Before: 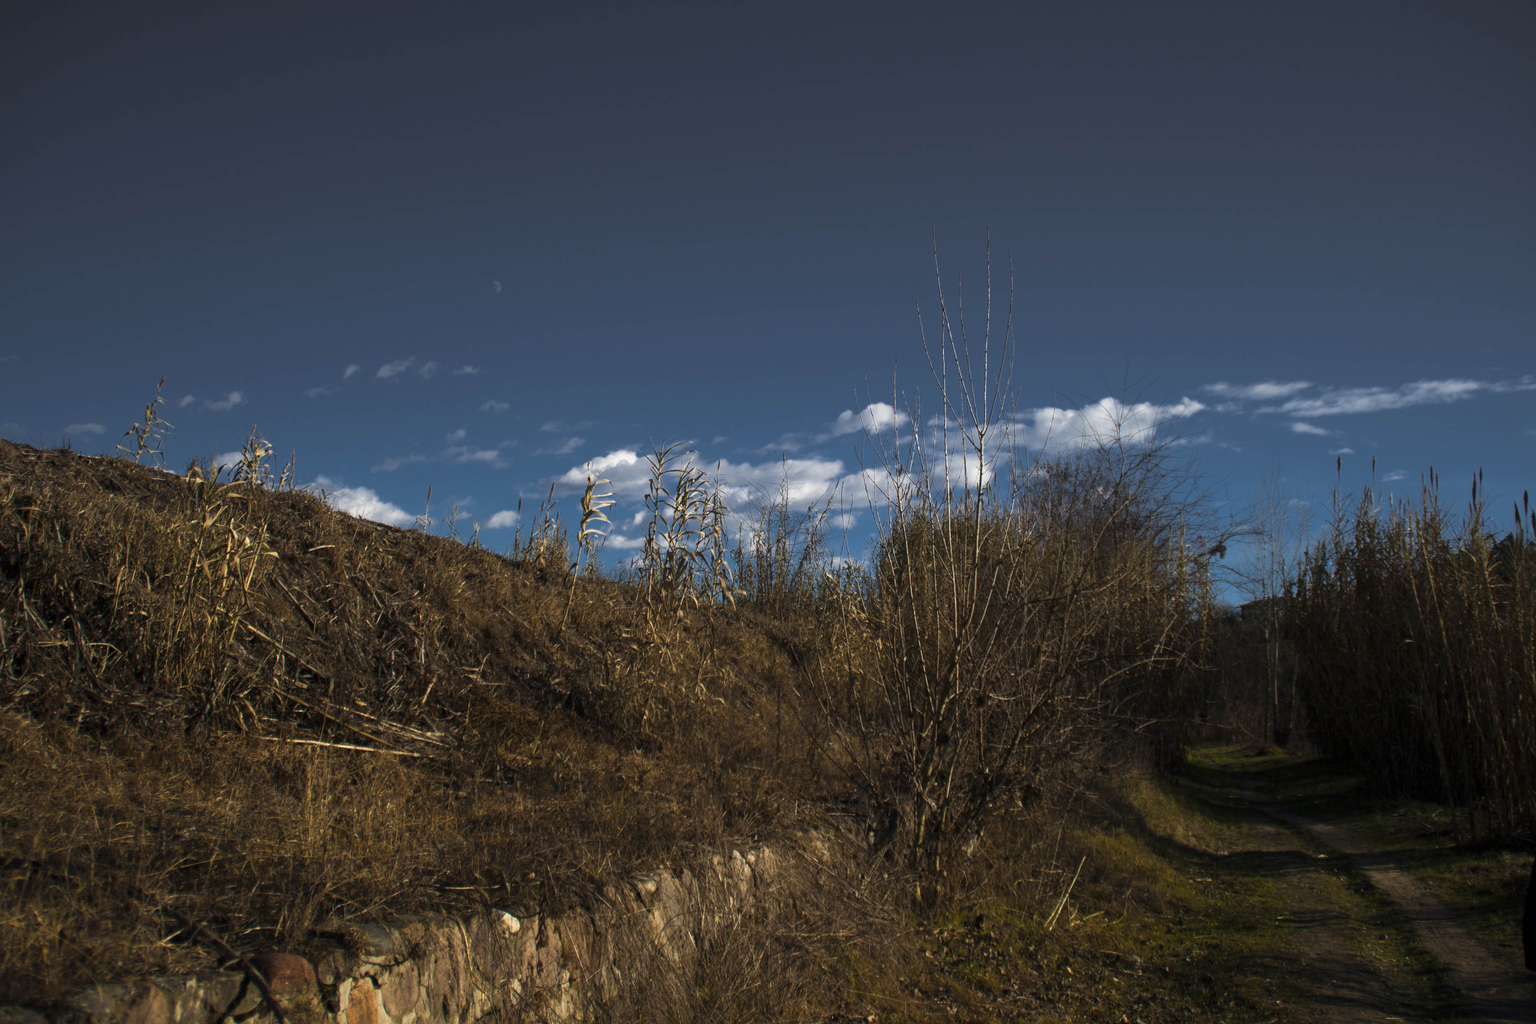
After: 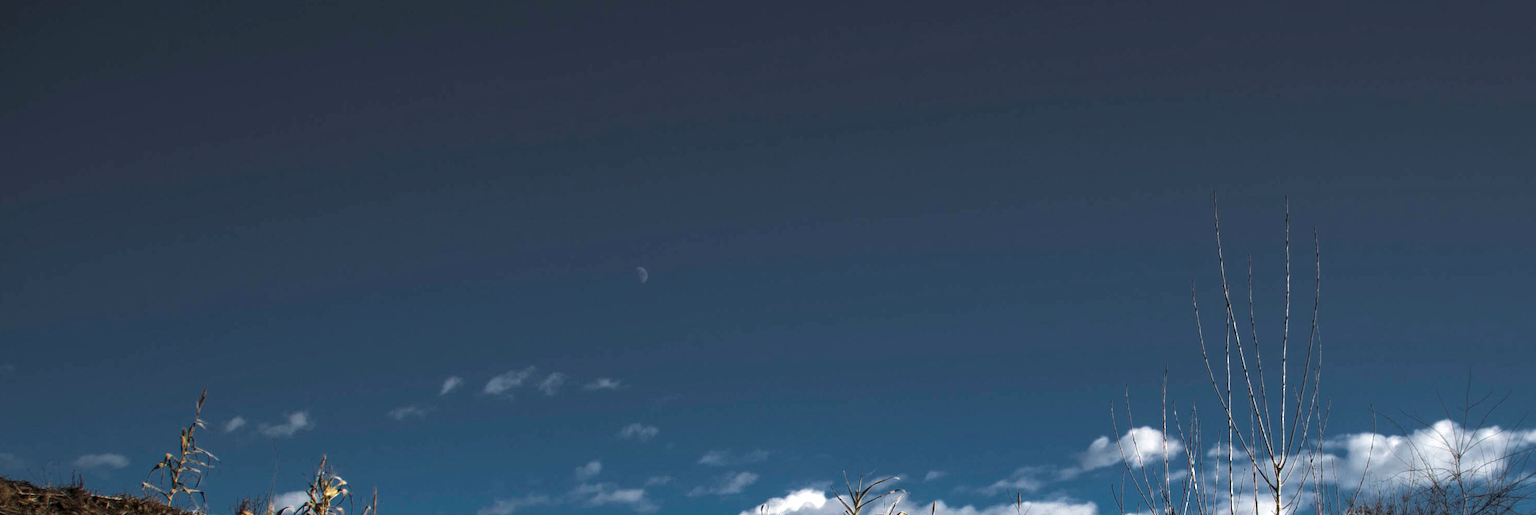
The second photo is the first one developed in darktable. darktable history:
local contrast: on, module defaults
crop: left 0.532%, top 7.632%, right 23.268%, bottom 53.998%
color balance rgb: global offset › luminance 0.473%, global offset › hue 57.63°, perceptual saturation grading › global saturation 0.591%, global vibrance 10.007%, contrast 14.627%, saturation formula JzAzBz (2021)
